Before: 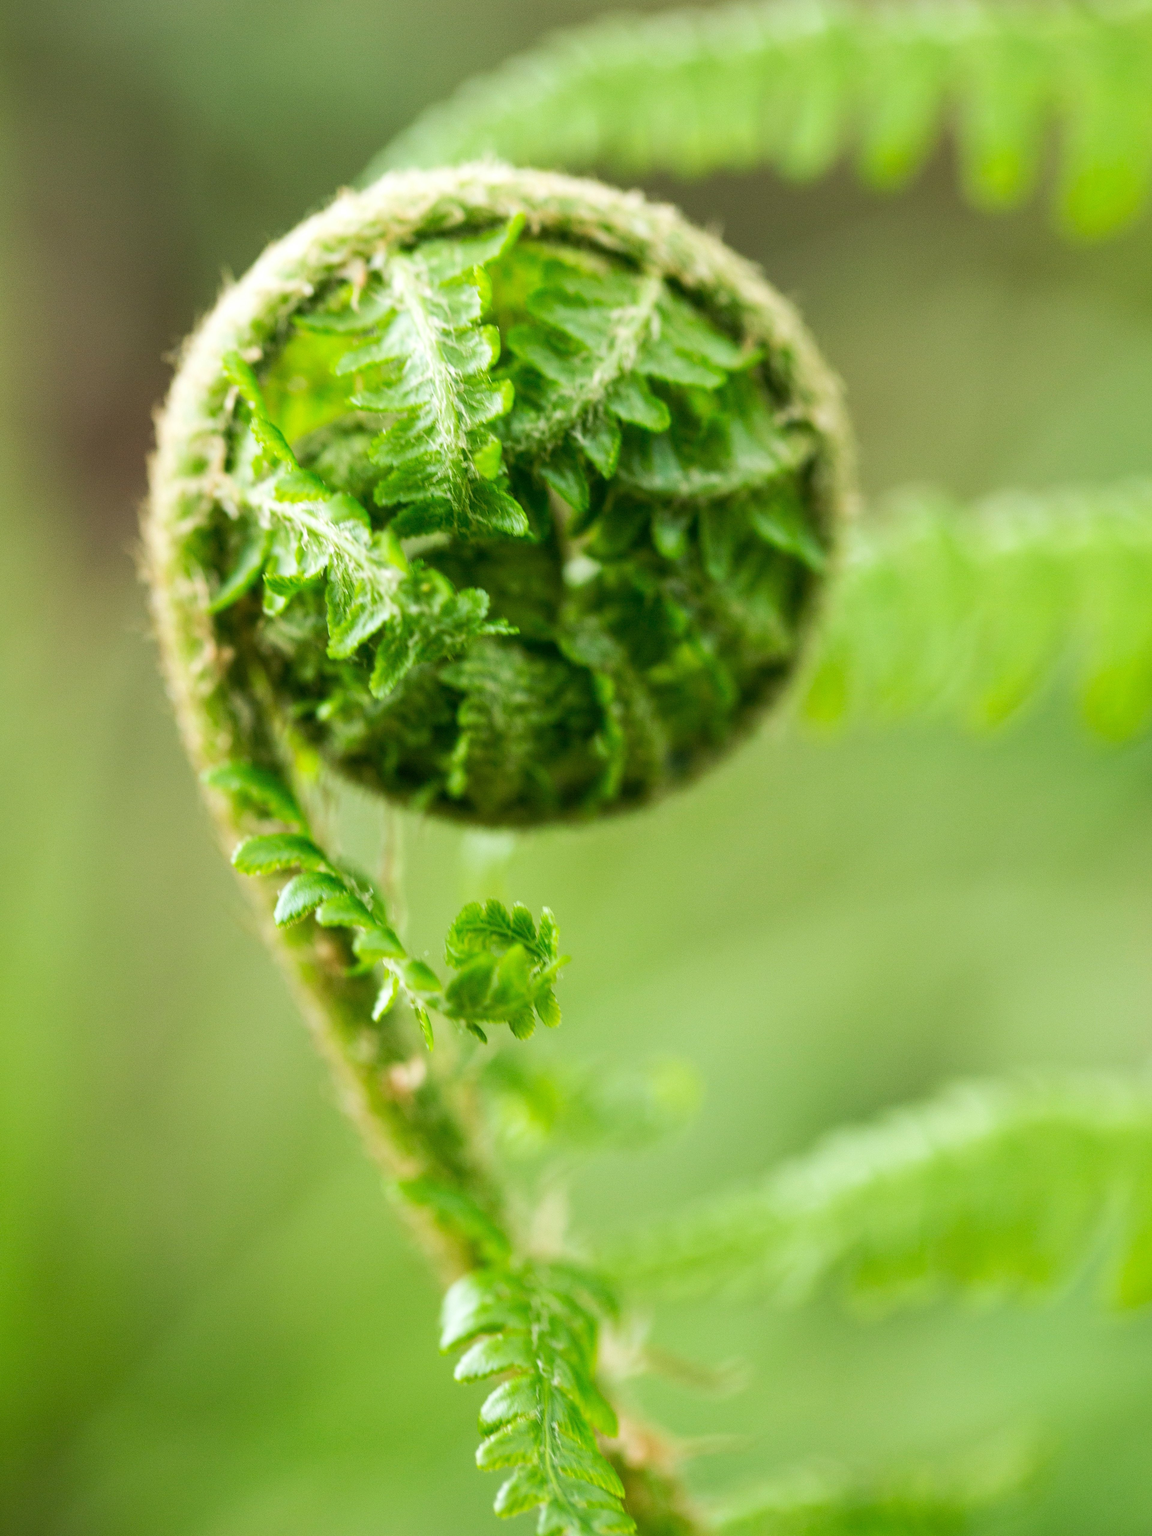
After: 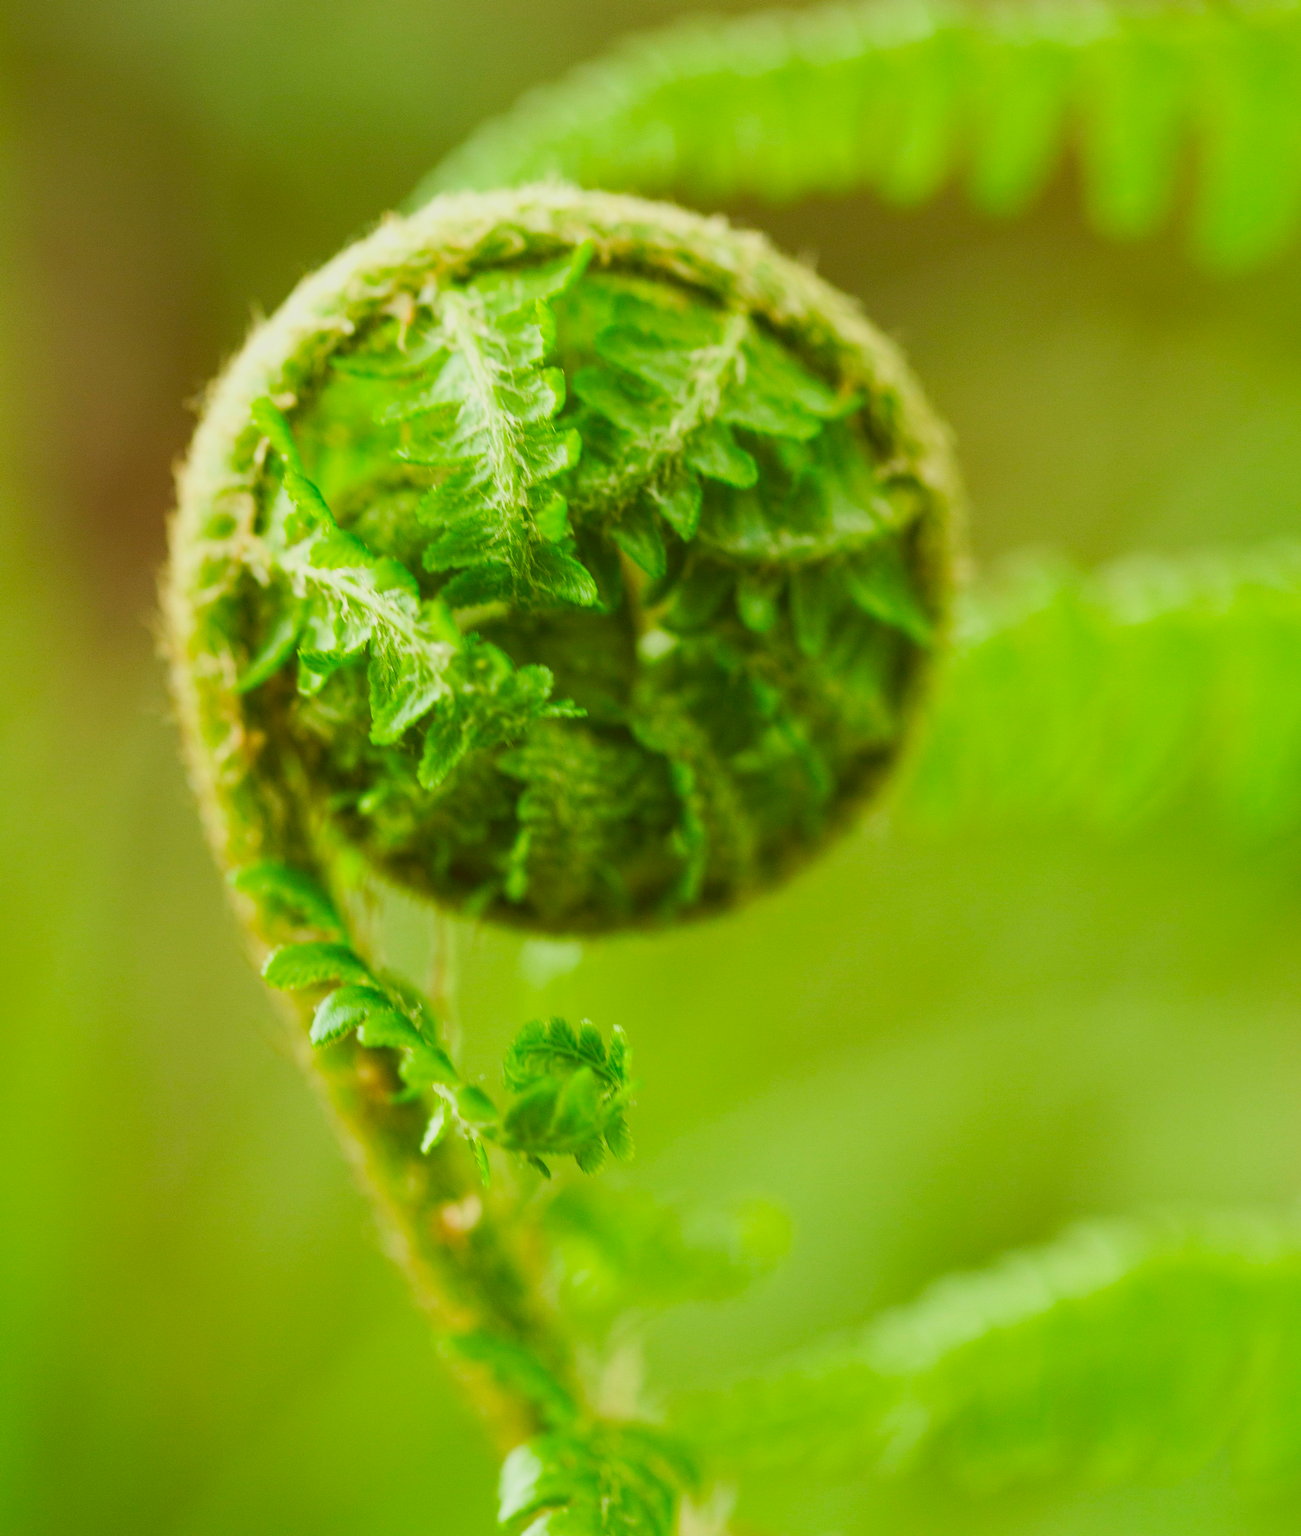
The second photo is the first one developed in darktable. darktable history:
color correction: highlights a* -5.56, highlights b* 9.79, shadows a* 9.71, shadows b* 24.1
crop and rotate: top 0%, bottom 11.471%
contrast brightness saturation: contrast -0.18, saturation 0.186
